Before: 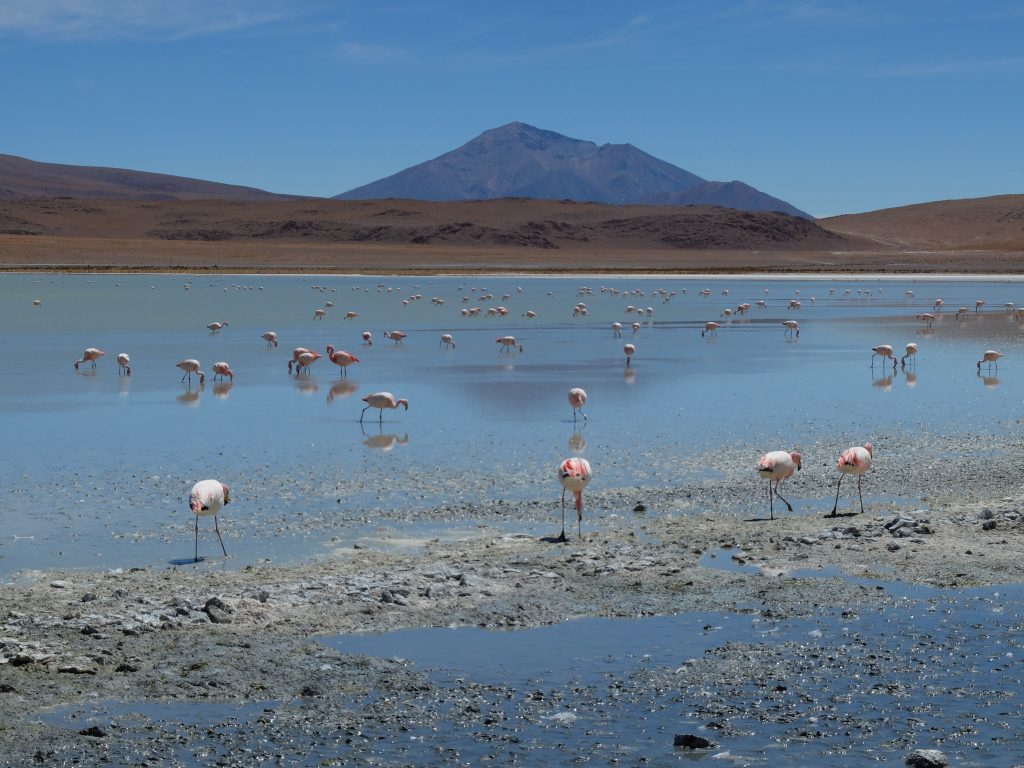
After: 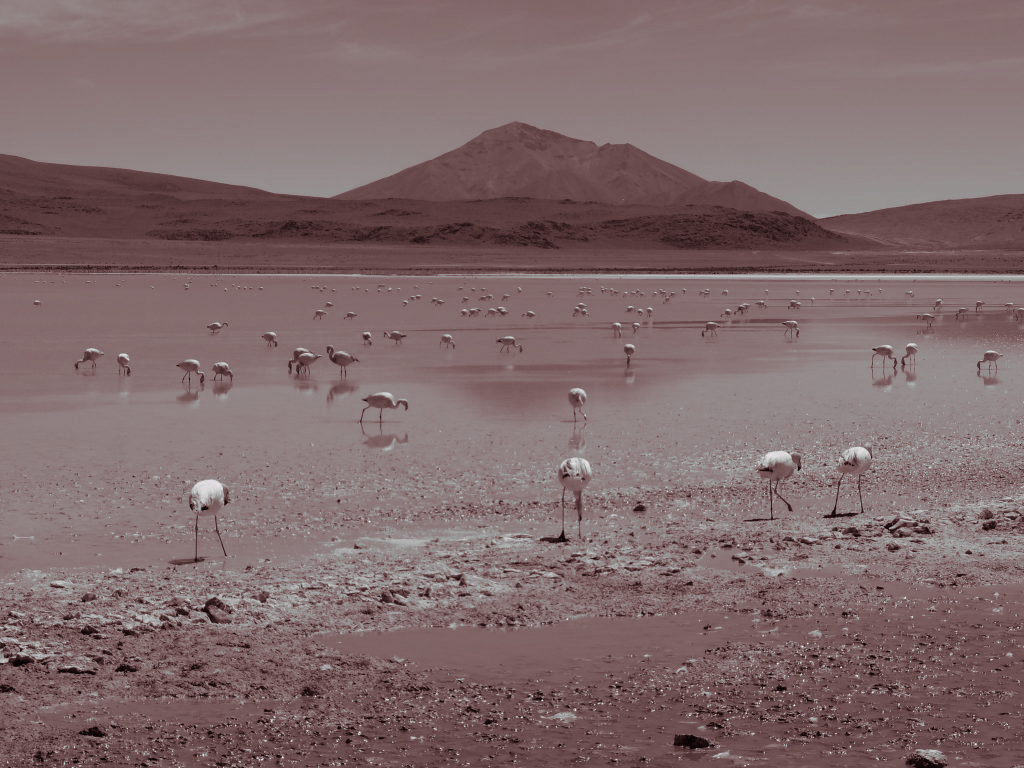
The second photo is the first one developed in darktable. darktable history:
tone equalizer: on, module defaults
monochrome: a 32, b 64, size 2.3
split-toning: highlights › hue 298.8°, highlights › saturation 0.73, compress 41.76%
